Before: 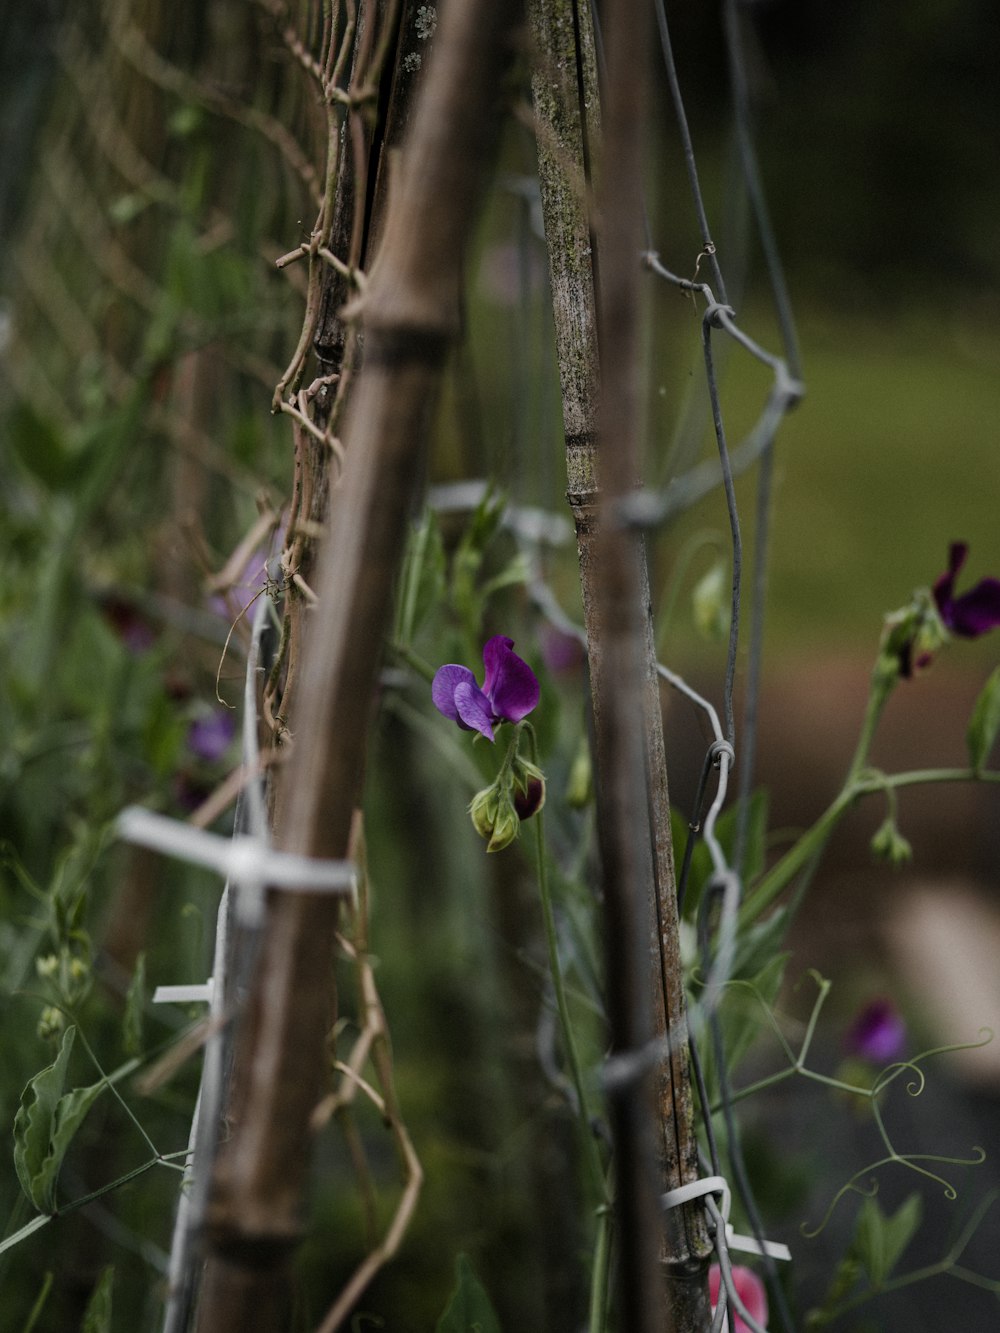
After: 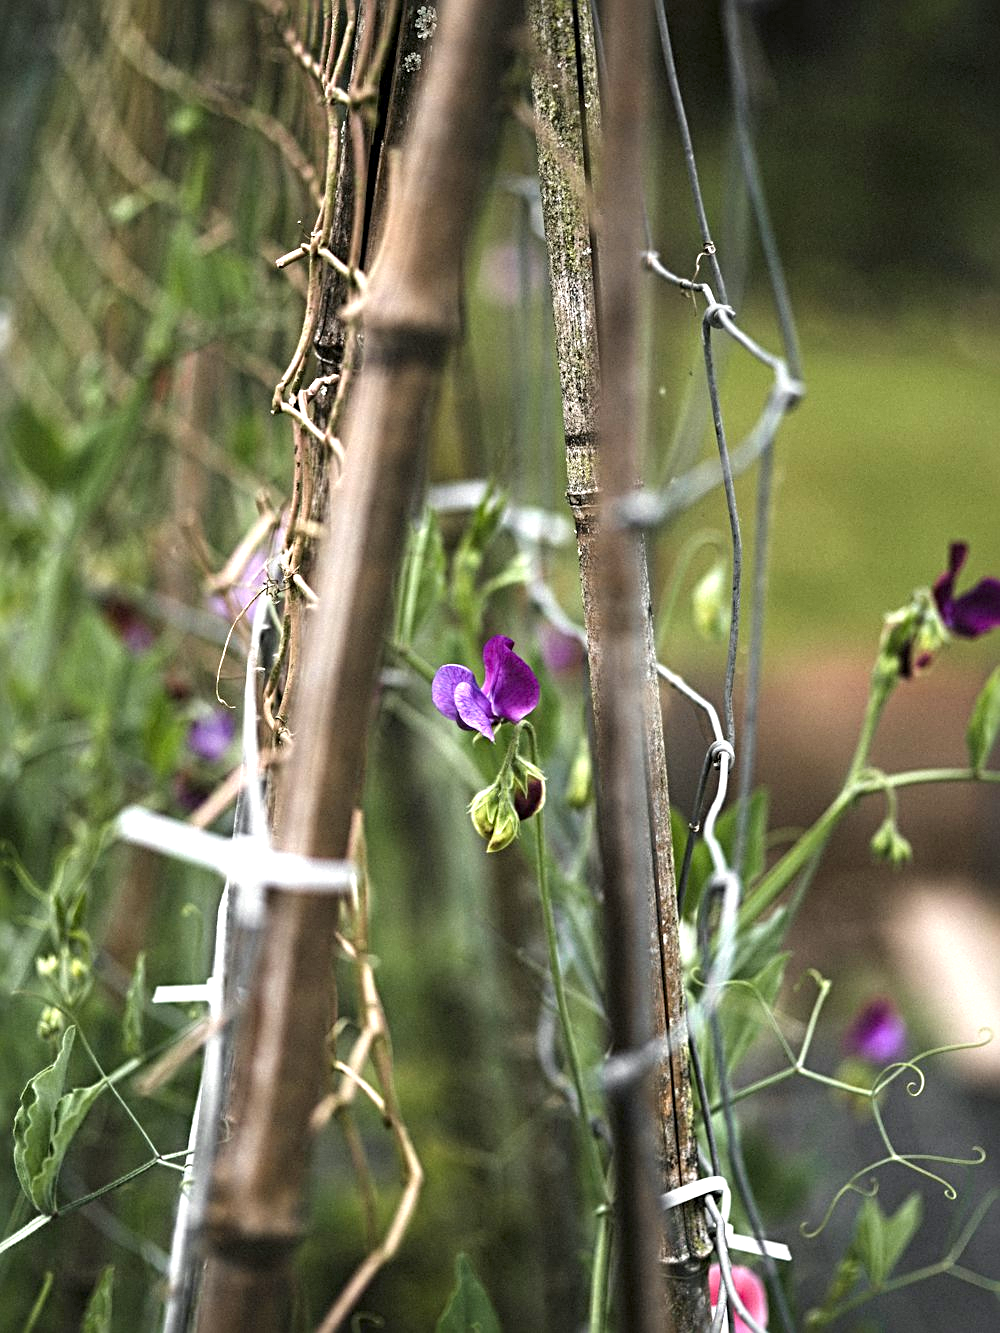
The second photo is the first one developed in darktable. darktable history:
exposure: black level correction 0, exposure 1.741 EV, compensate exposure bias true, compensate highlight preservation false
sharpen: radius 4
